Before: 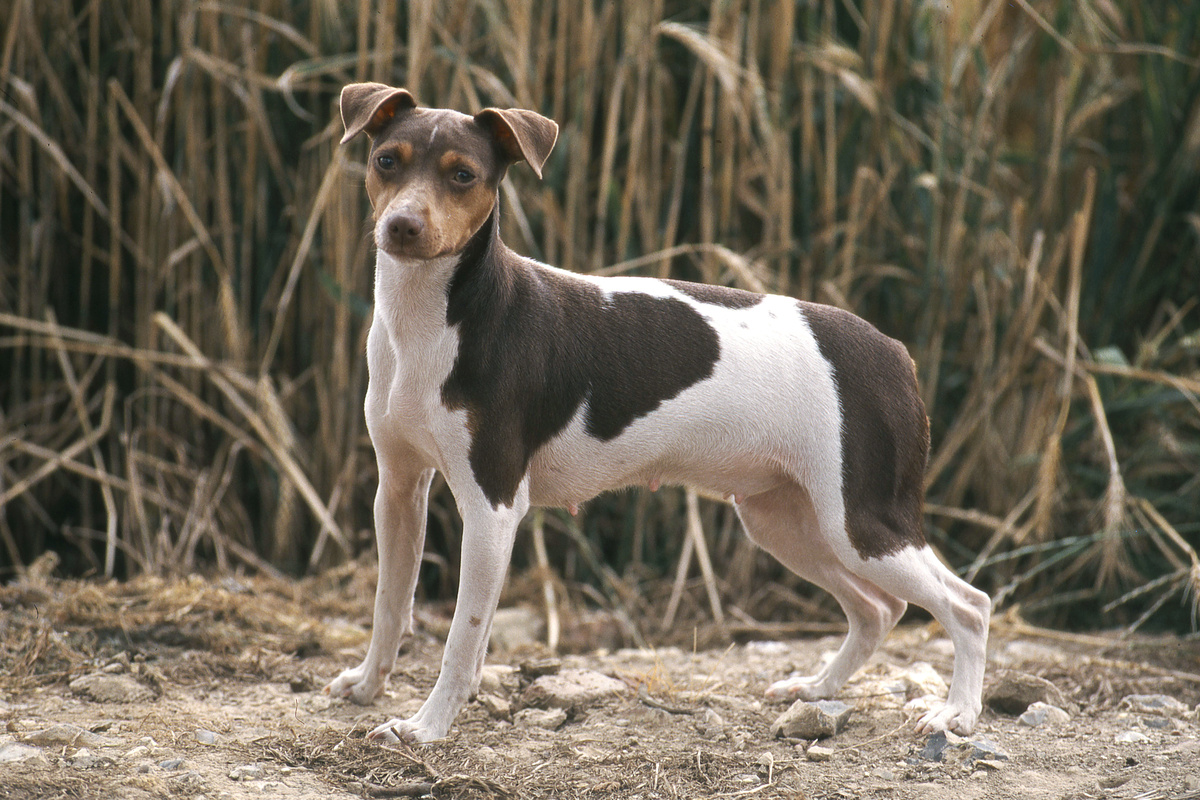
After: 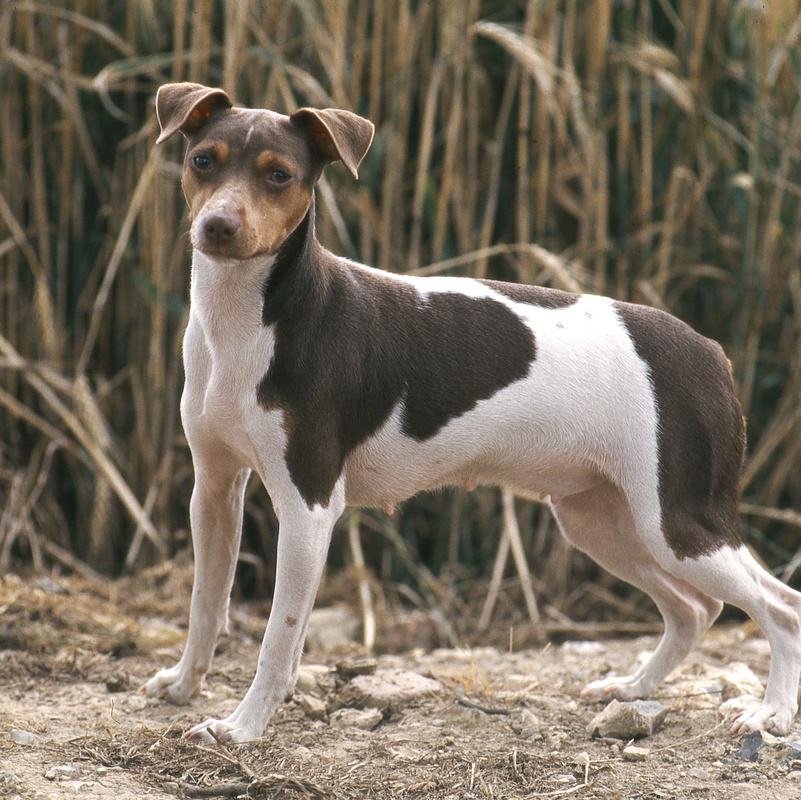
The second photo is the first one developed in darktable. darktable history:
crop: left 15.409%, right 17.808%
